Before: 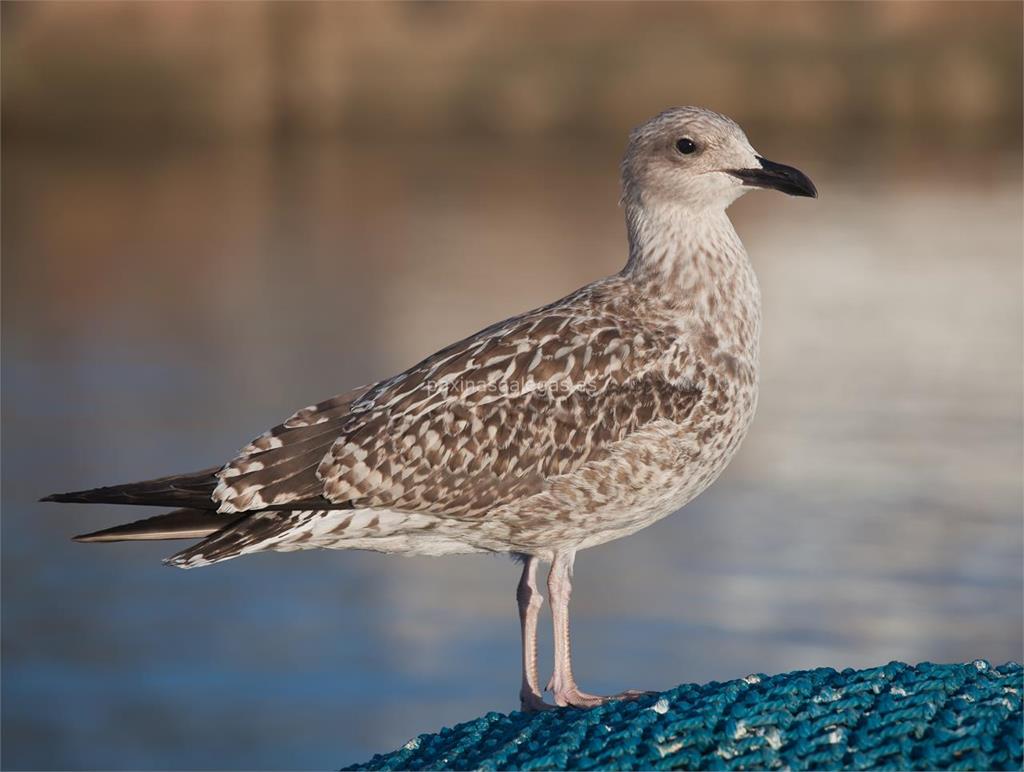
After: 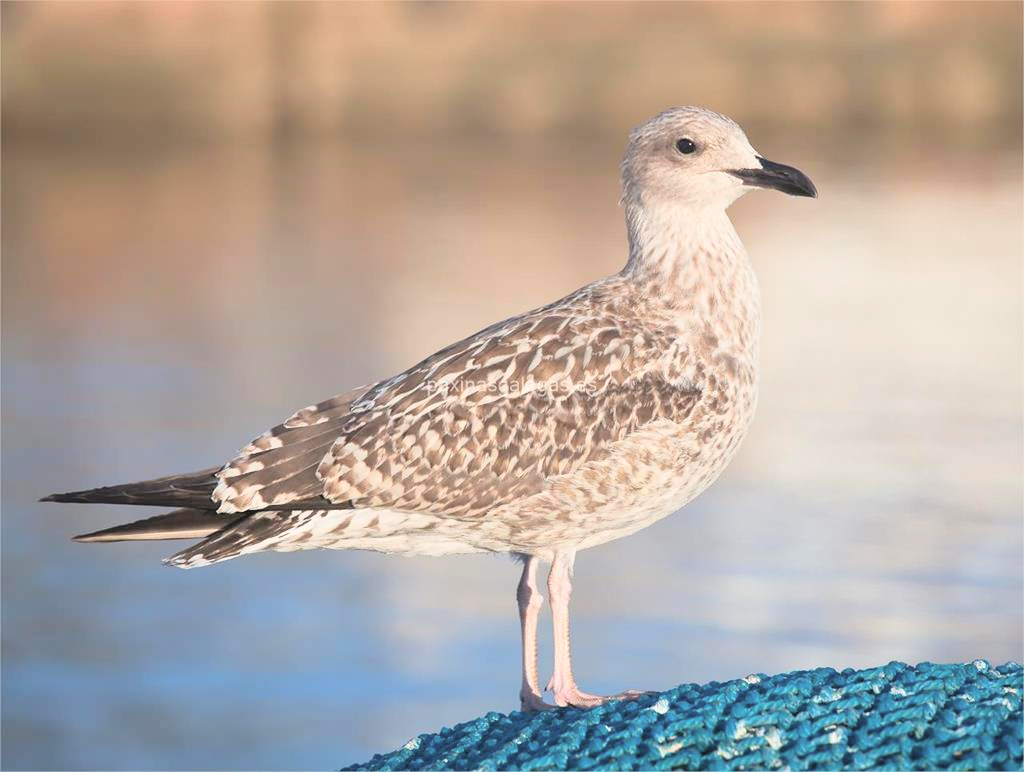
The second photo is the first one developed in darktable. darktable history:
global tonemap: drago (0.7, 100)
contrast brightness saturation: contrast 0.2, brightness 0.16, saturation 0.22
